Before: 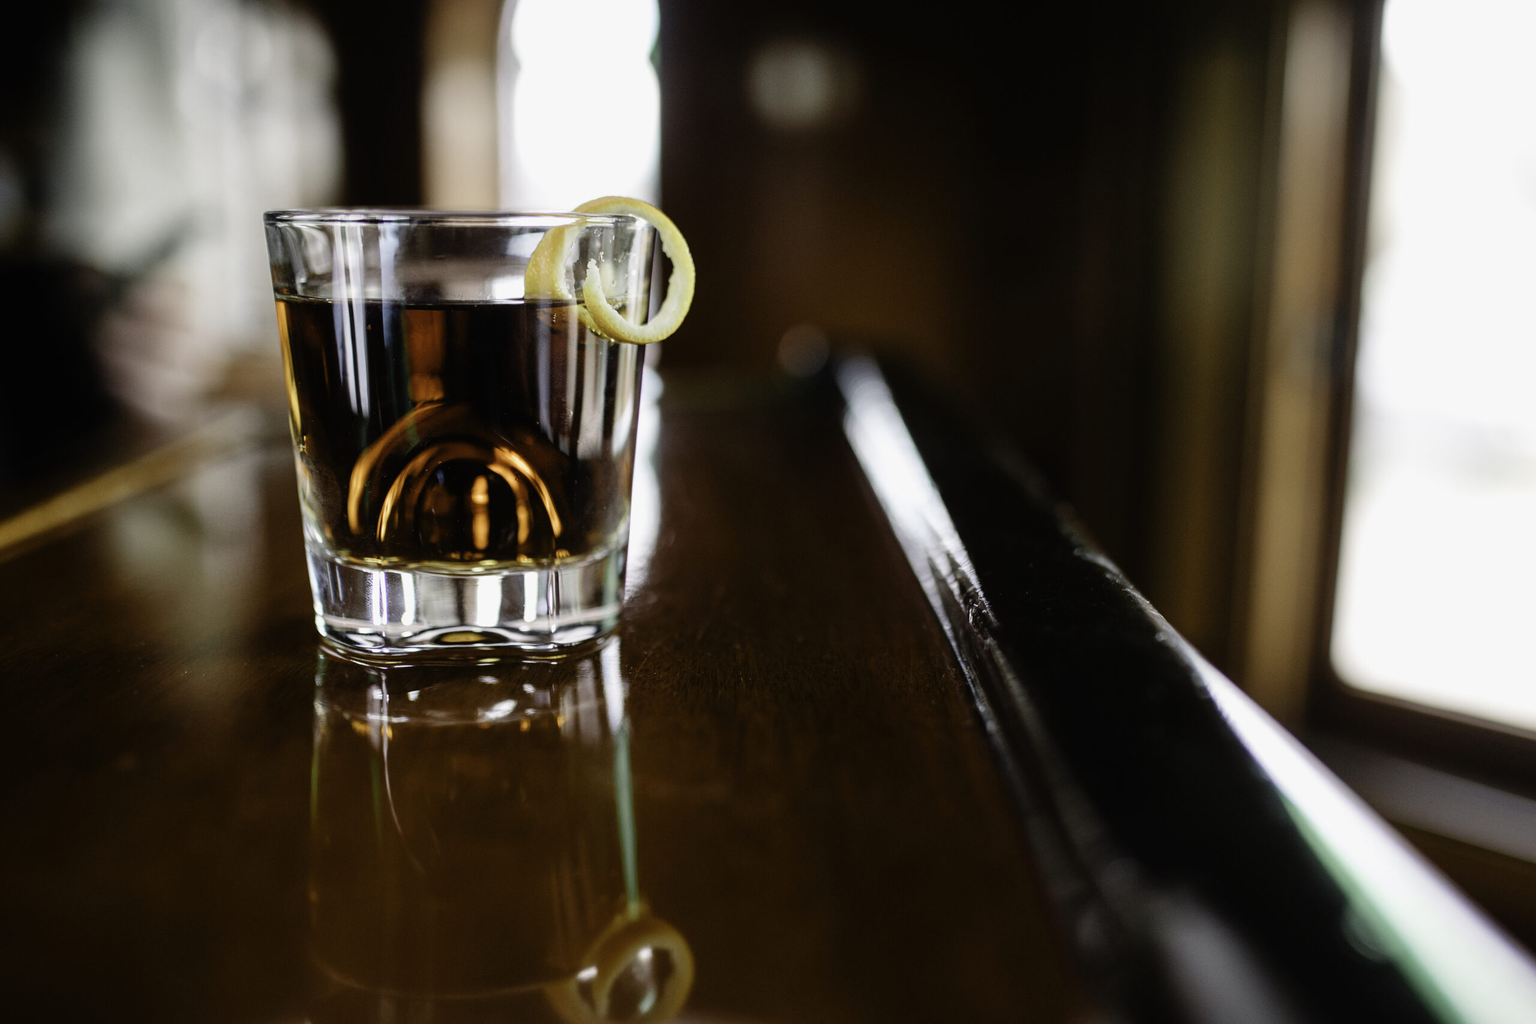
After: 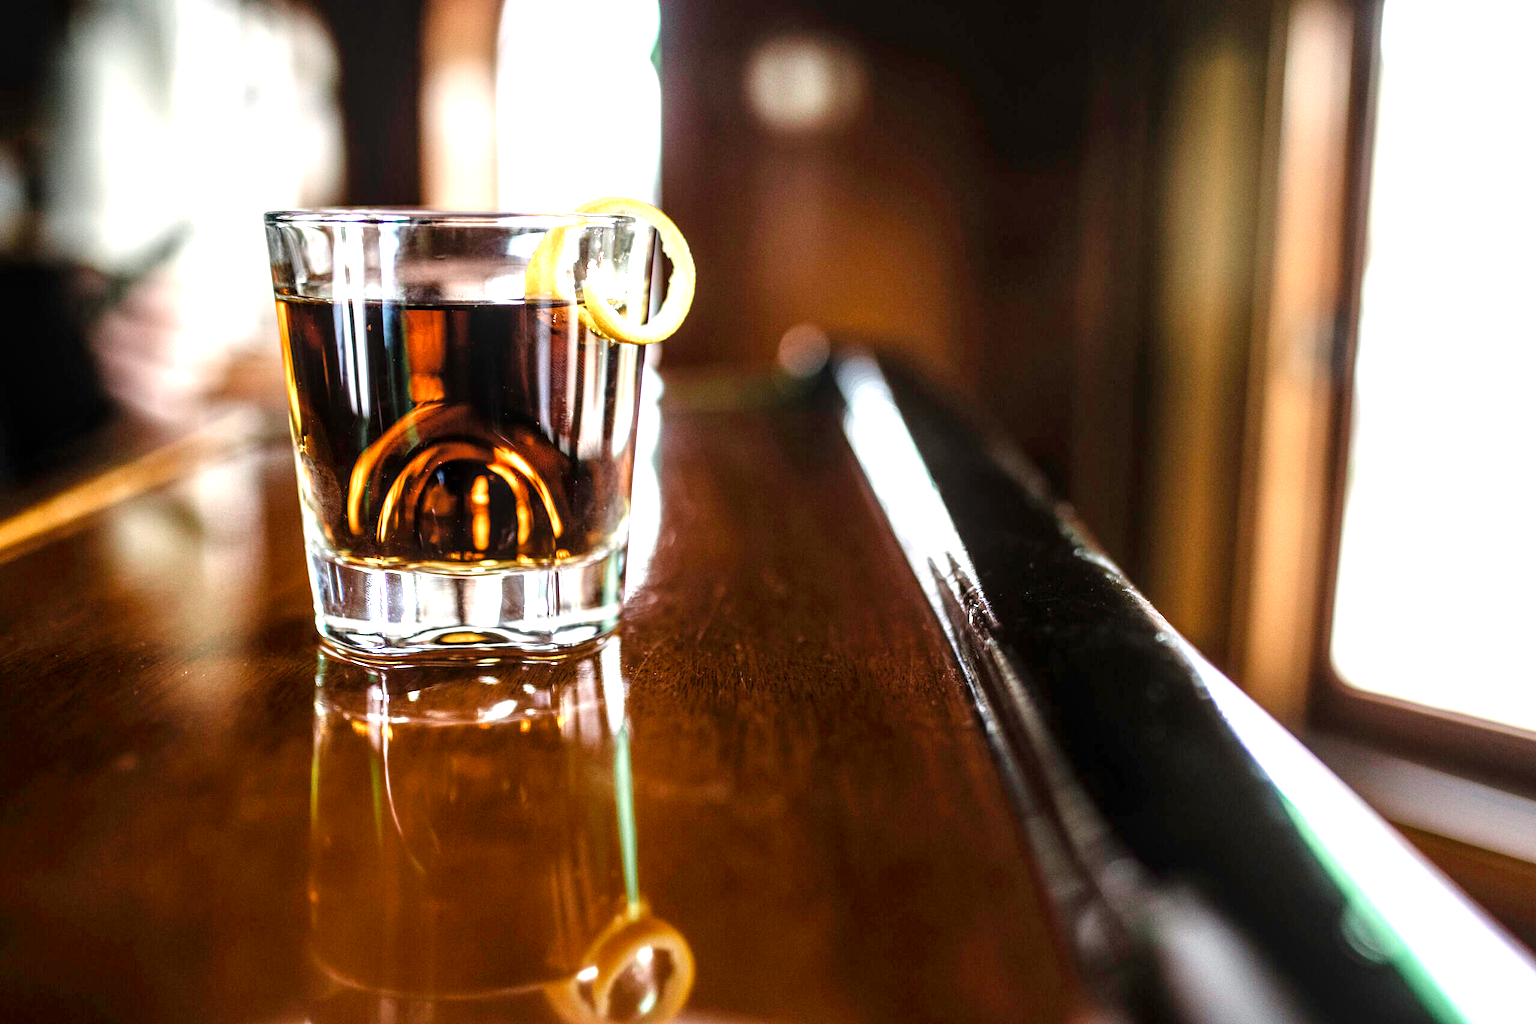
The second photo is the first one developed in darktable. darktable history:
exposure: black level correction 0, exposure 1.1 EV, compensate highlight preservation false
local contrast: detail 150%
